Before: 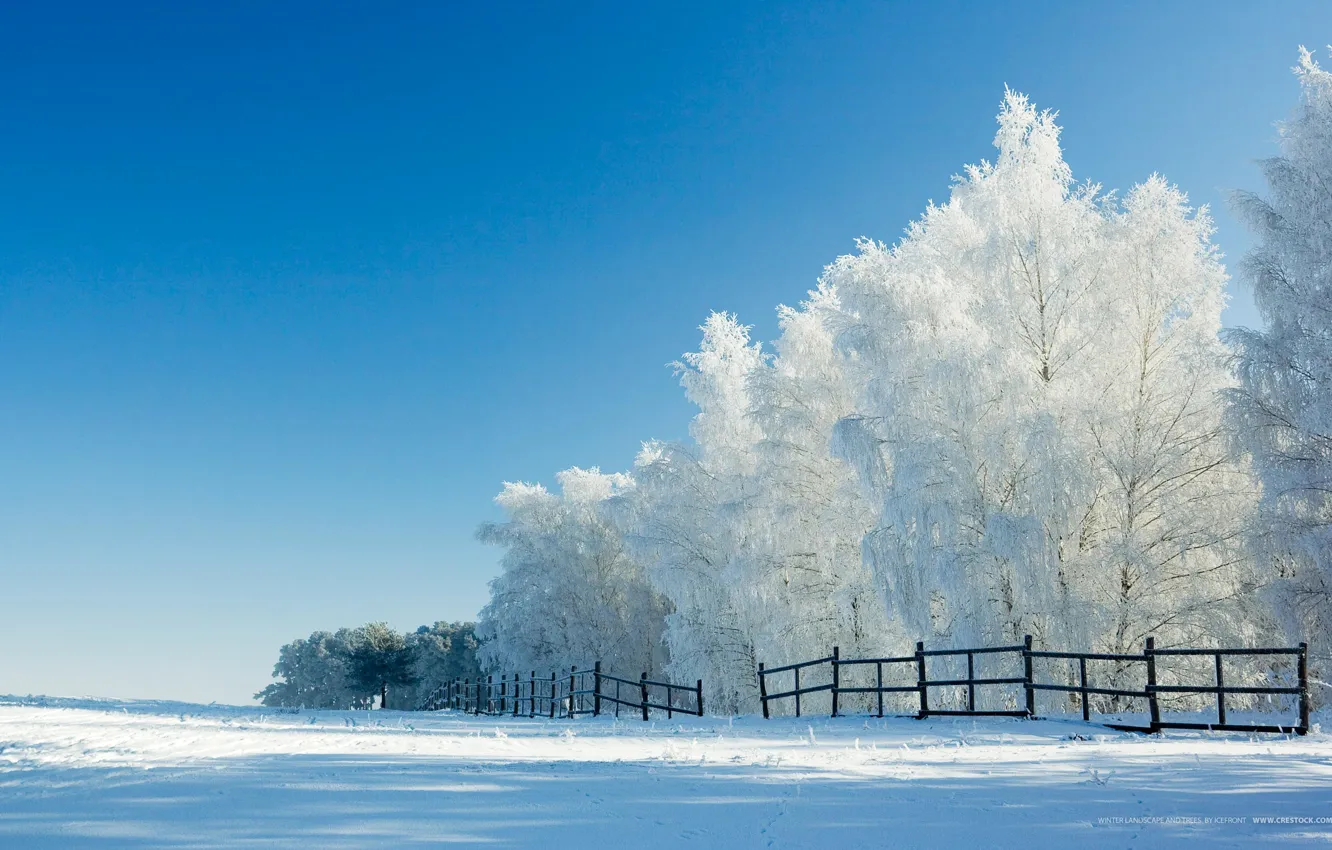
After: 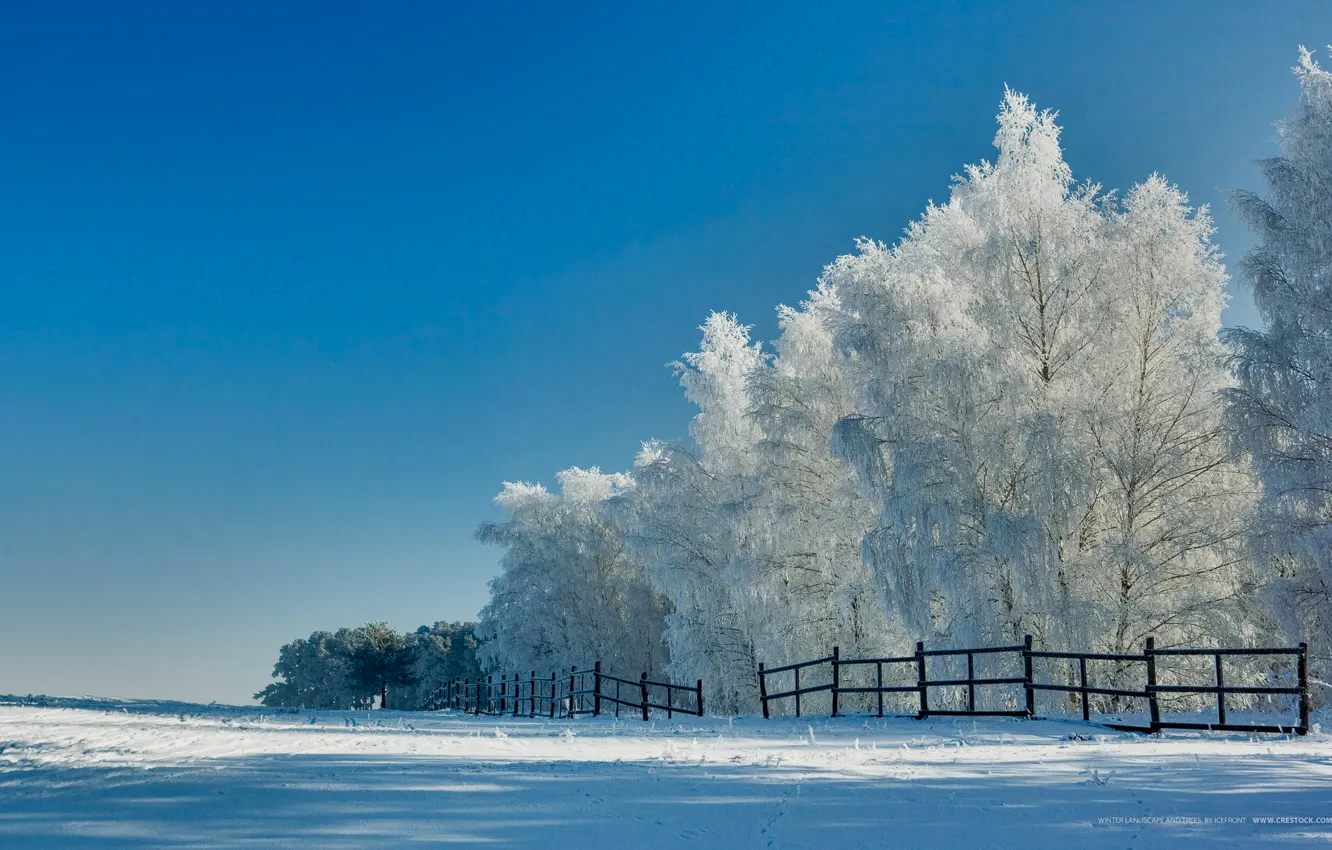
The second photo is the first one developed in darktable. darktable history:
shadows and highlights: shadows 78.96, white point adjustment -8.95, highlights -61.35, soften with gaussian
local contrast: on, module defaults
